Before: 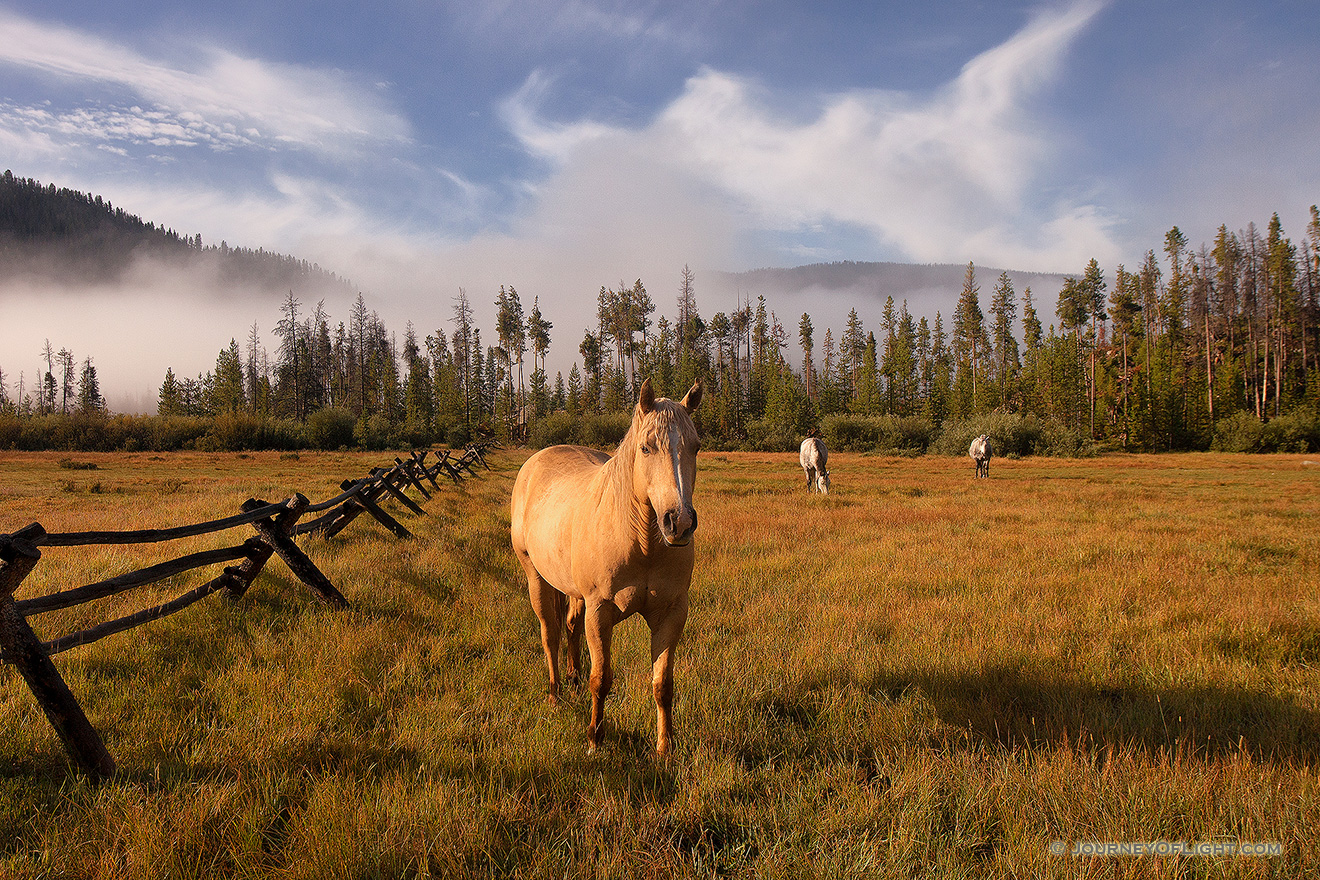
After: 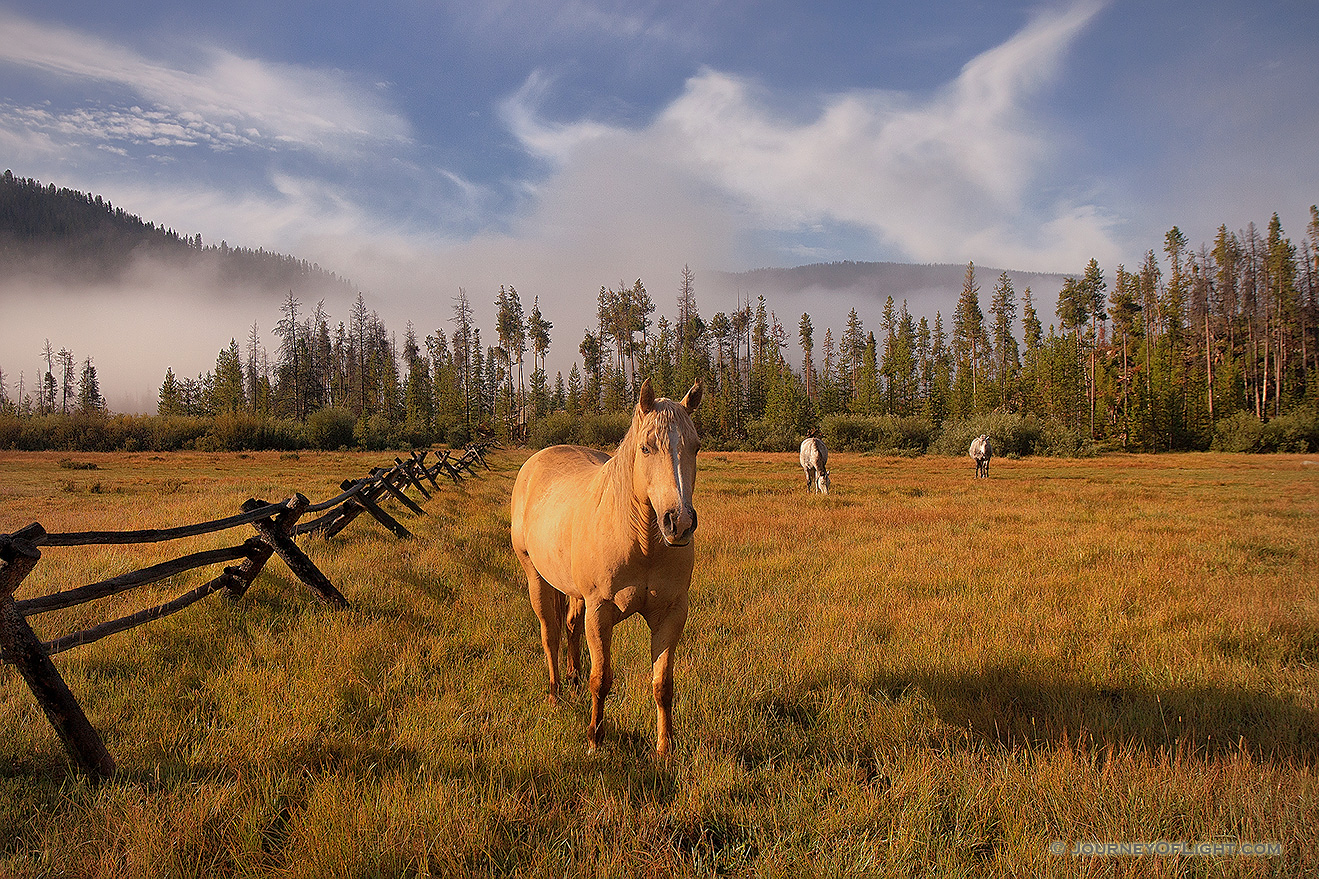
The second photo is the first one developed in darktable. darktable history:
sharpen: radius 1.041
shadows and highlights: highlights -59.98
vignetting: fall-off radius 82.77%, brightness -0.459, saturation -0.289, unbound false
